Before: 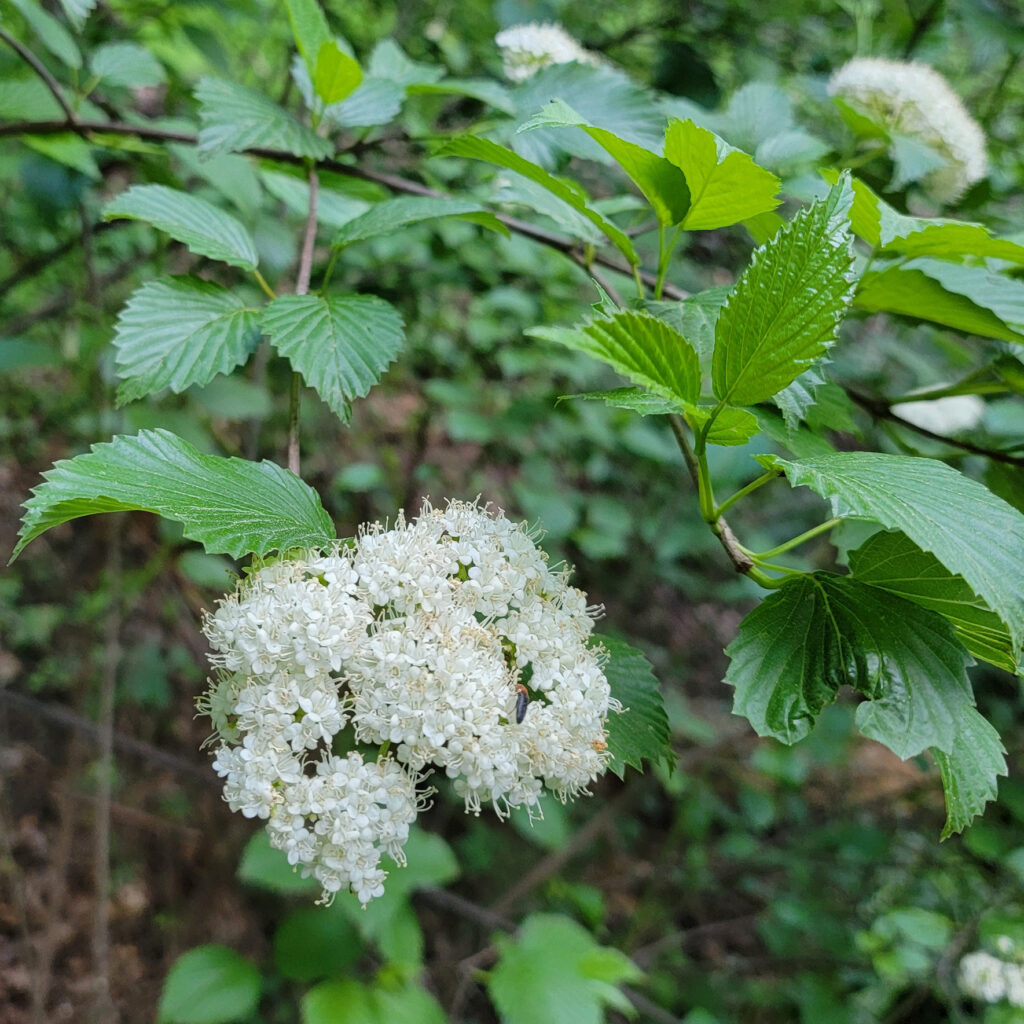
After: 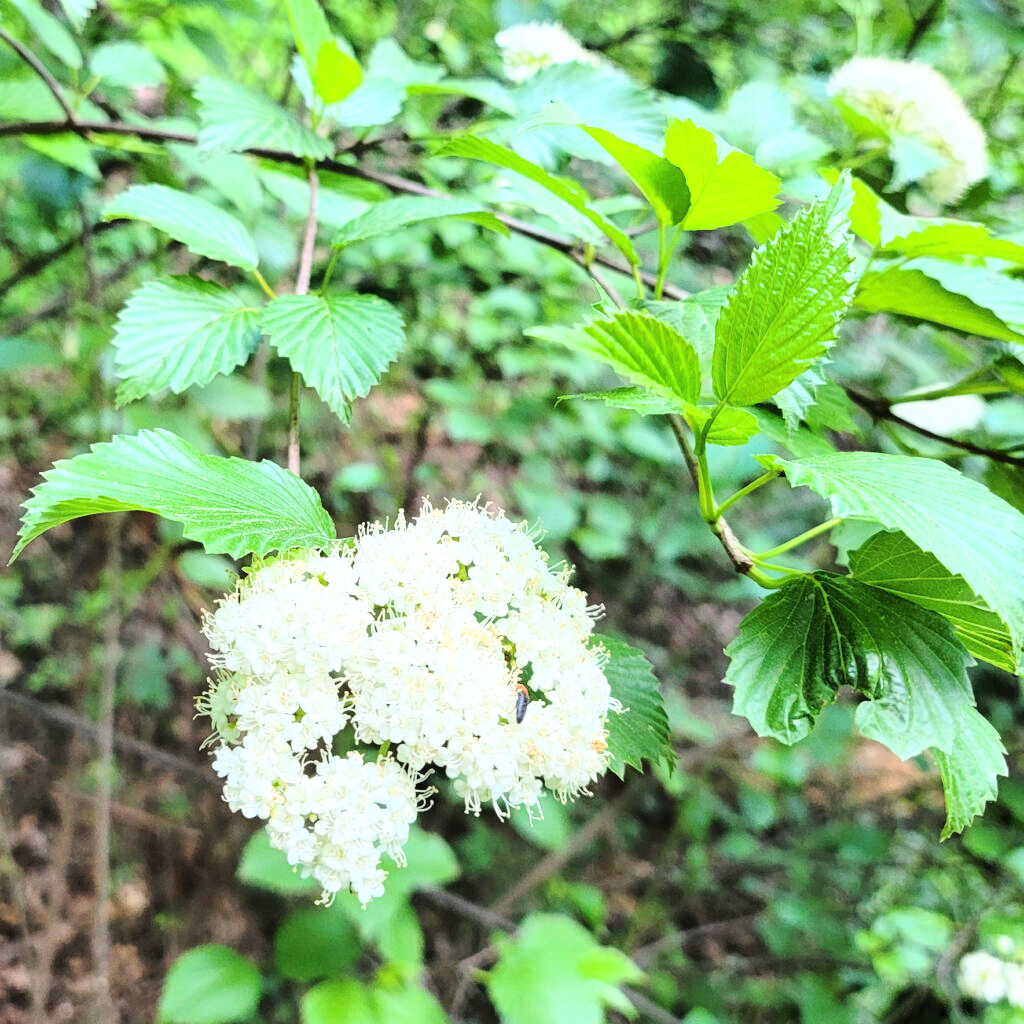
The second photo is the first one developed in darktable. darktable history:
exposure: black level correction 0, exposure 0.694 EV, compensate highlight preservation false
base curve: curves: ch0 [(0, 0) (0.028, 0.03) (0.121, 0.232) (0.46, 0.748) (0.859, 0.968) (1, 1)]
